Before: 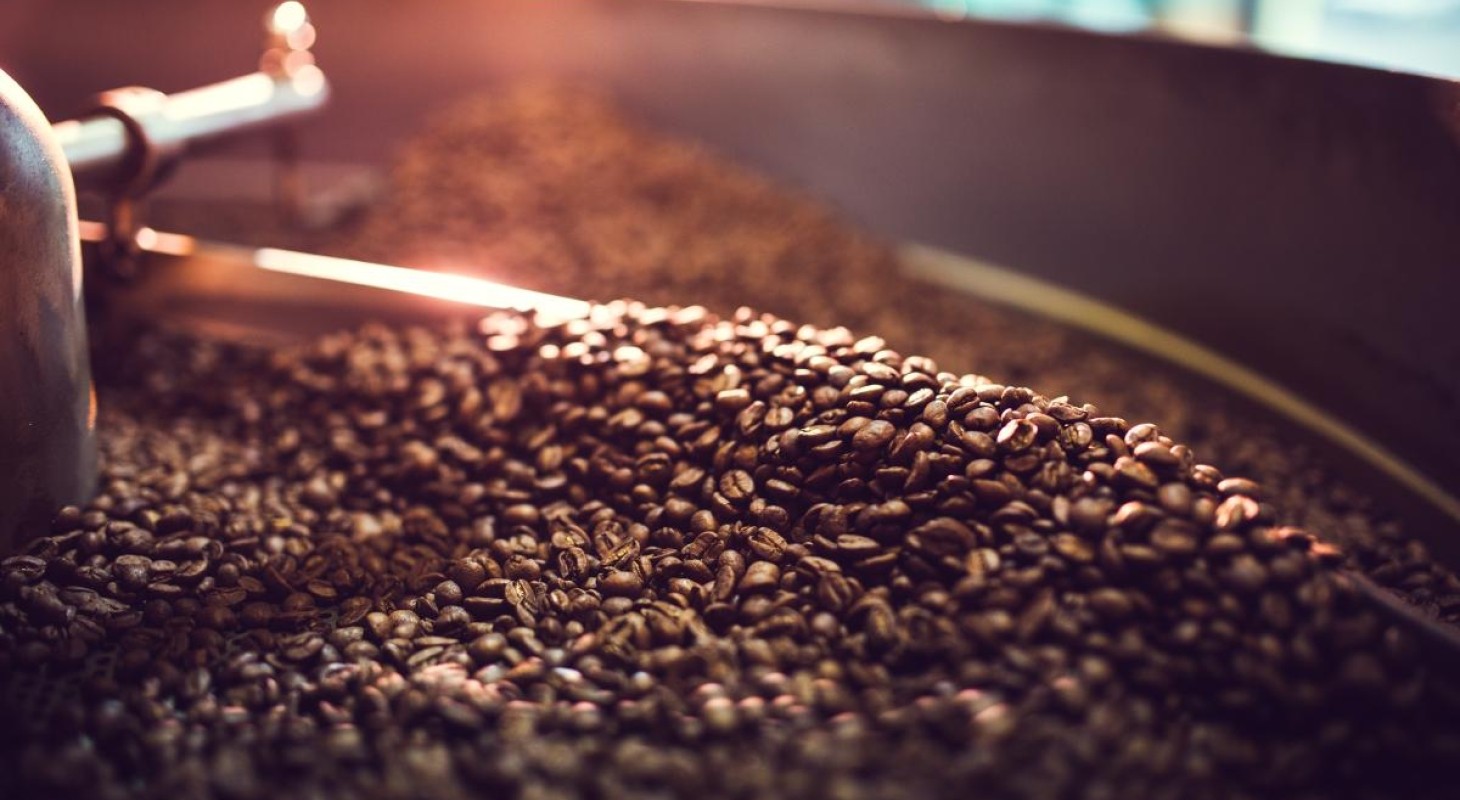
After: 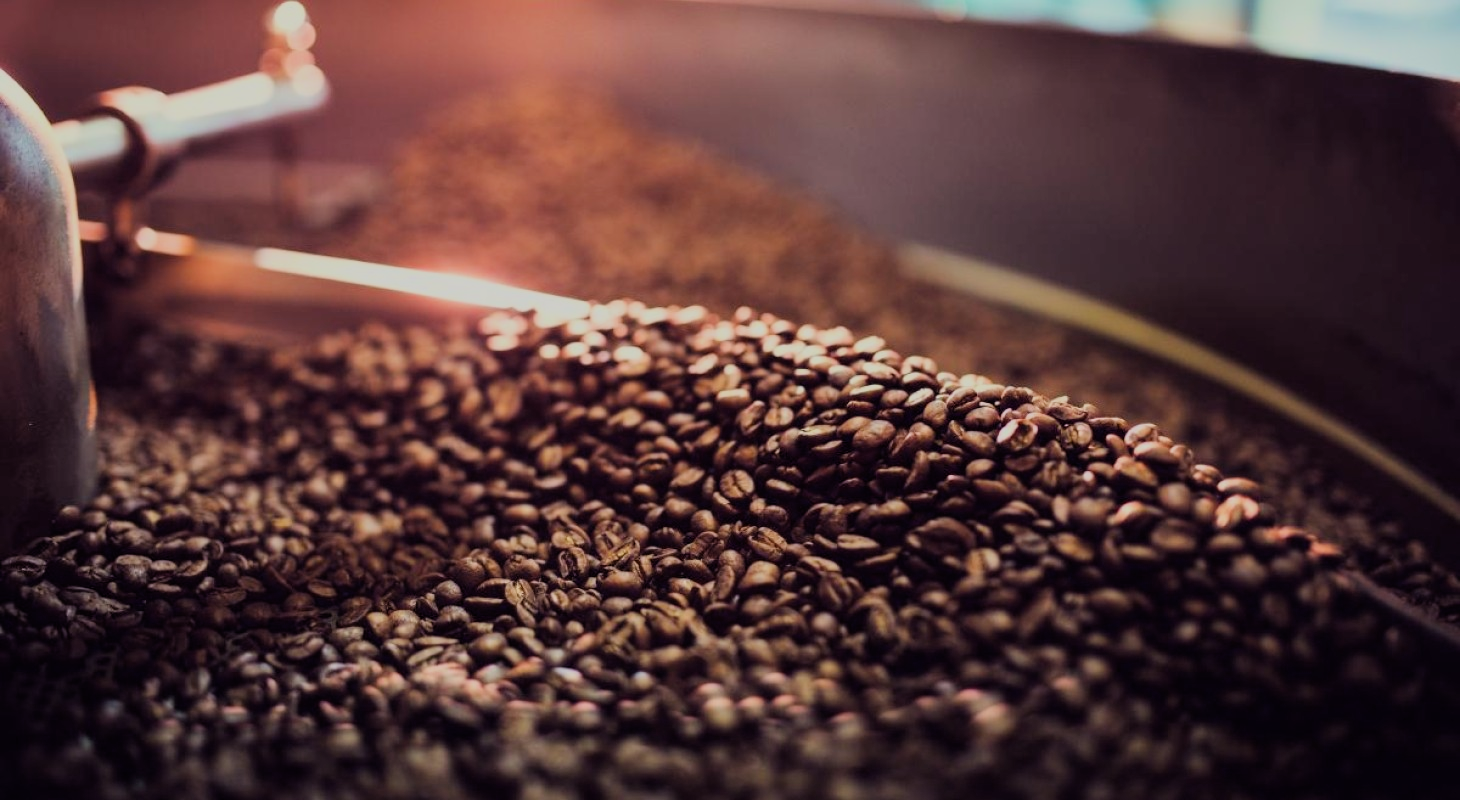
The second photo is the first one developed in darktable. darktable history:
filmic rgb: black relative exposure -6.97 EV, white relative exposure 5.65 EV, hardness 2.86, color science v6 (2022)
